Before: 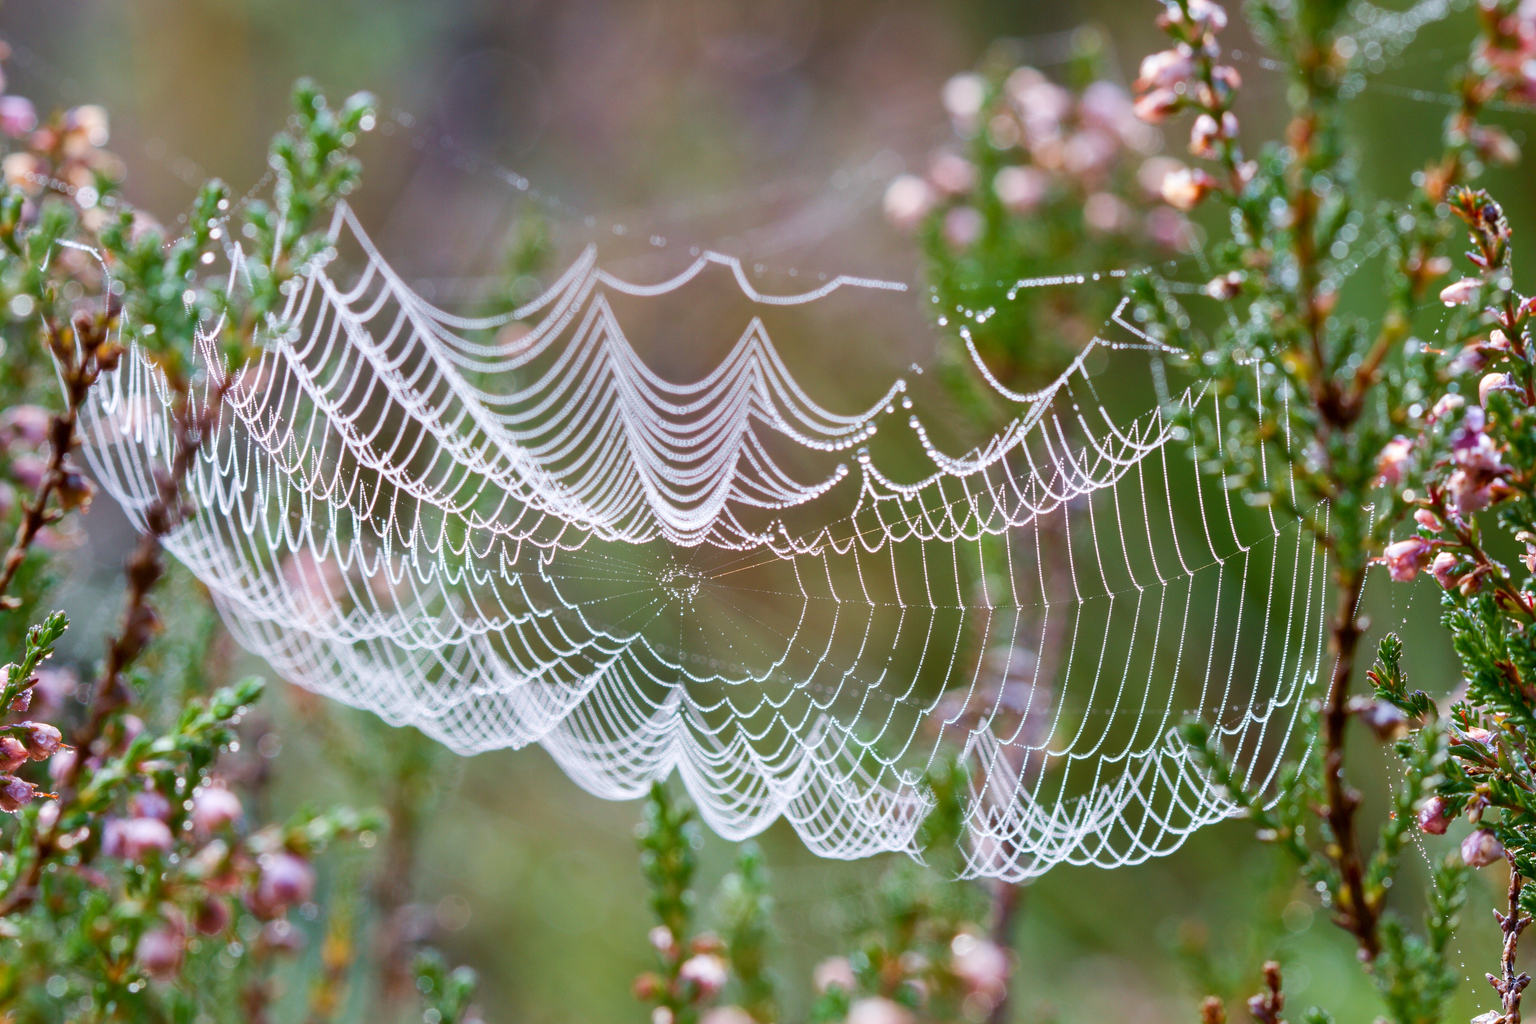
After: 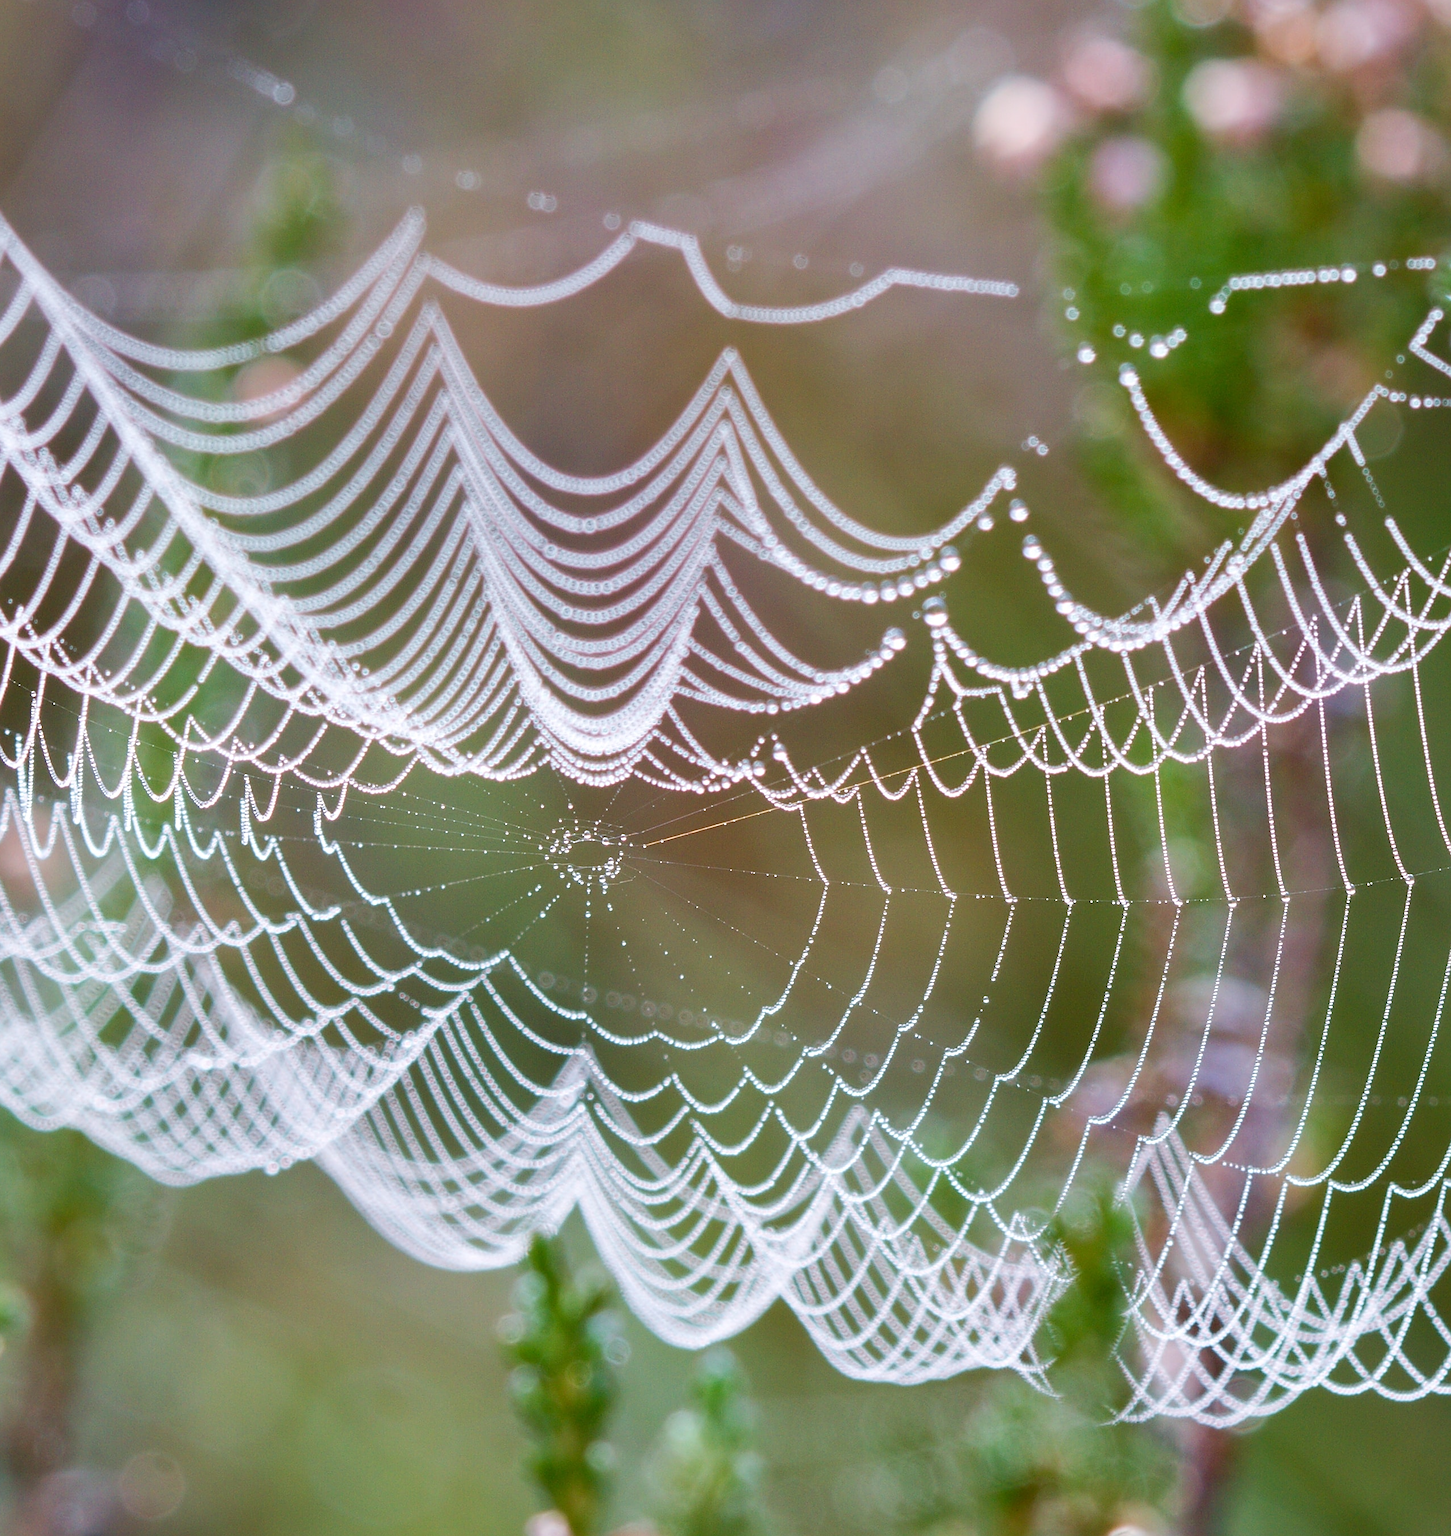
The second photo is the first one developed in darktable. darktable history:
crop and rotate: angle 0.02°, left 24.353%, top 13.219%, right 26.156%, bottom 8.224%
sharpen: on, module defaults
